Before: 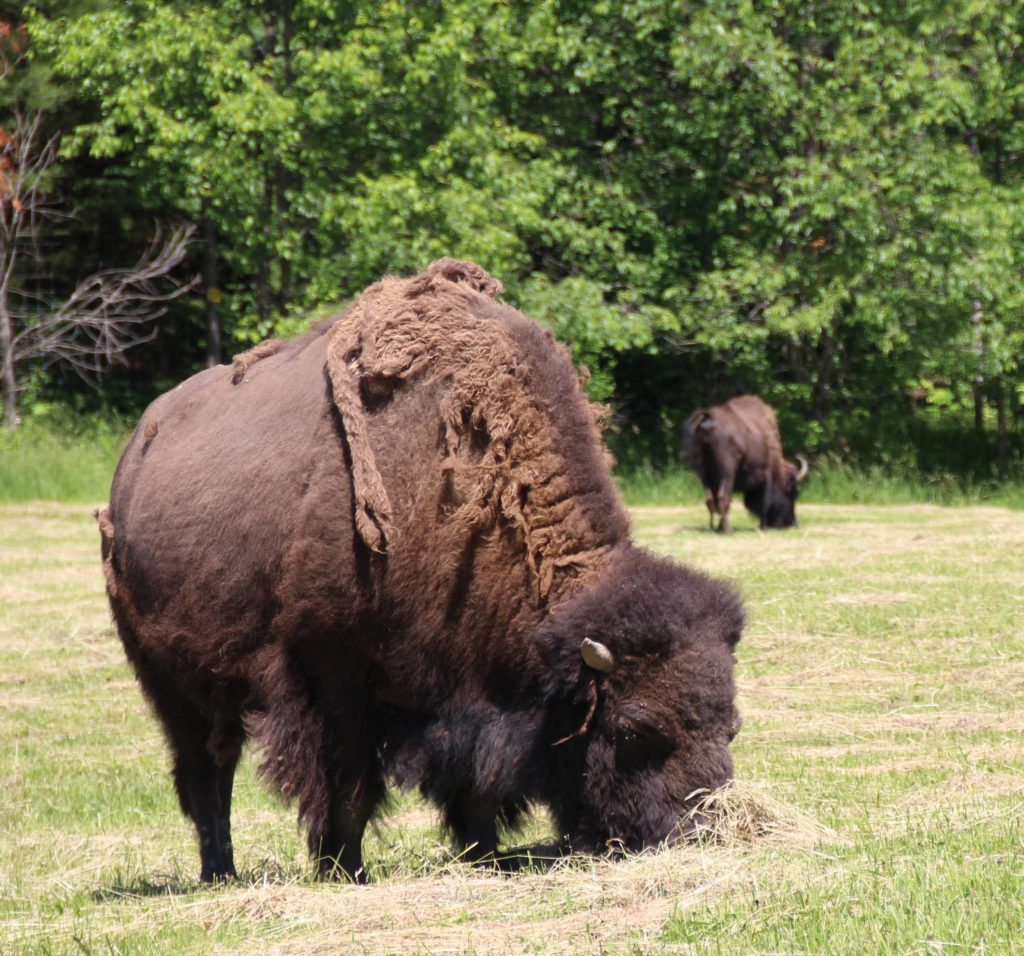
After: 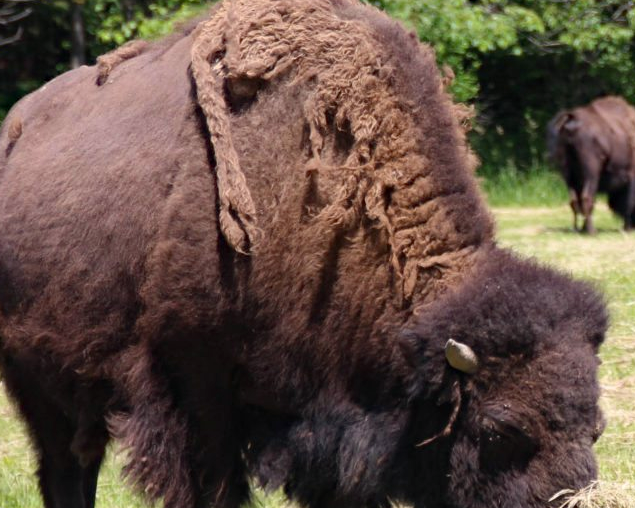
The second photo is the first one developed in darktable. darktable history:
haze removal: adaptive false
crop: left 13.312%, top 31.28%, right 24.627%, bottom 15.582%
